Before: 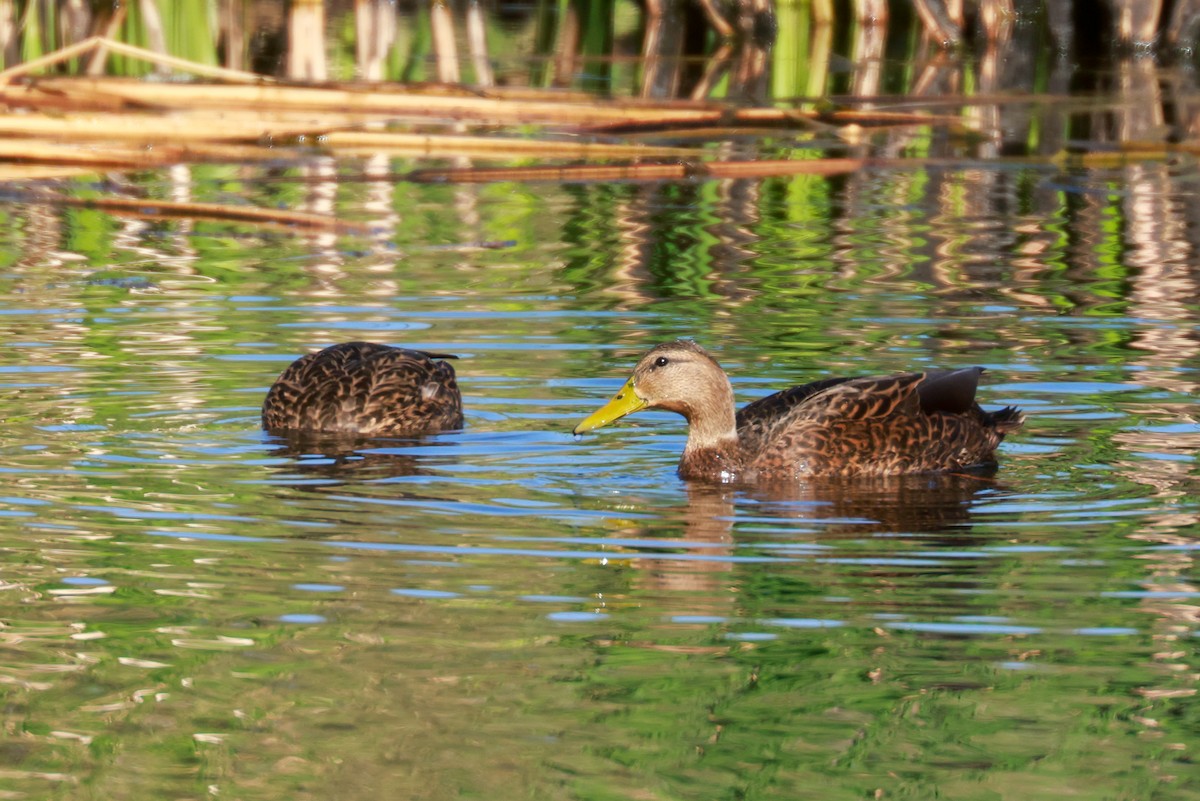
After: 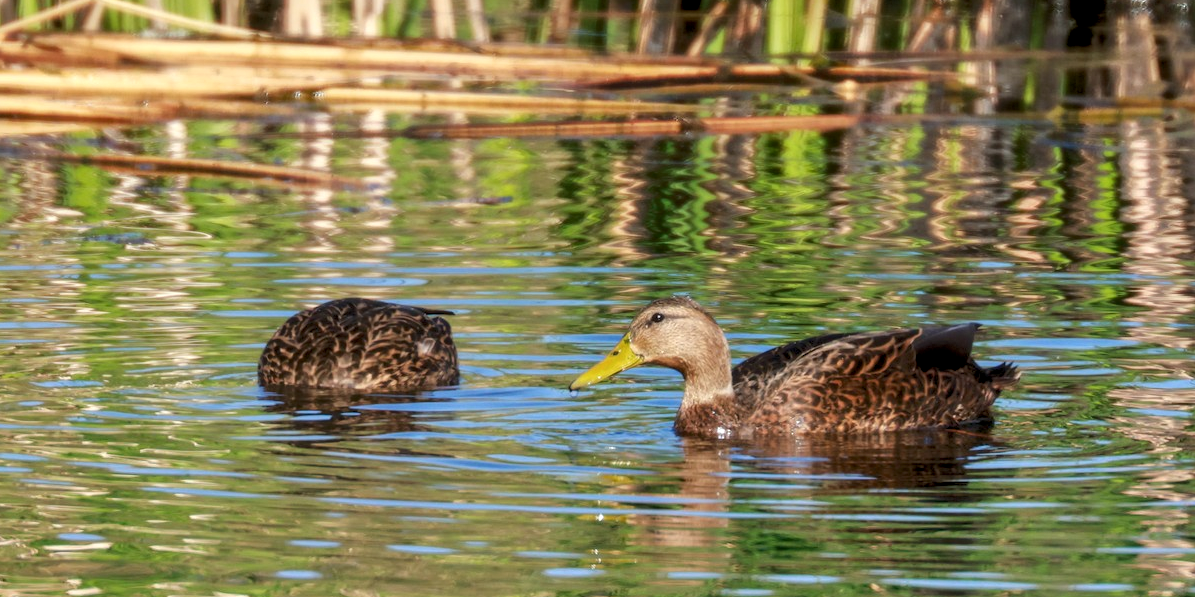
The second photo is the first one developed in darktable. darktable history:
crop: left 0.371%, top 5.512%, bottom 19.911%
tone equalizer: -8 EV -1.82 EV, -7 EV -1.2 EV, -6 EV -1.65 EV
local contrast: on, module defaults
